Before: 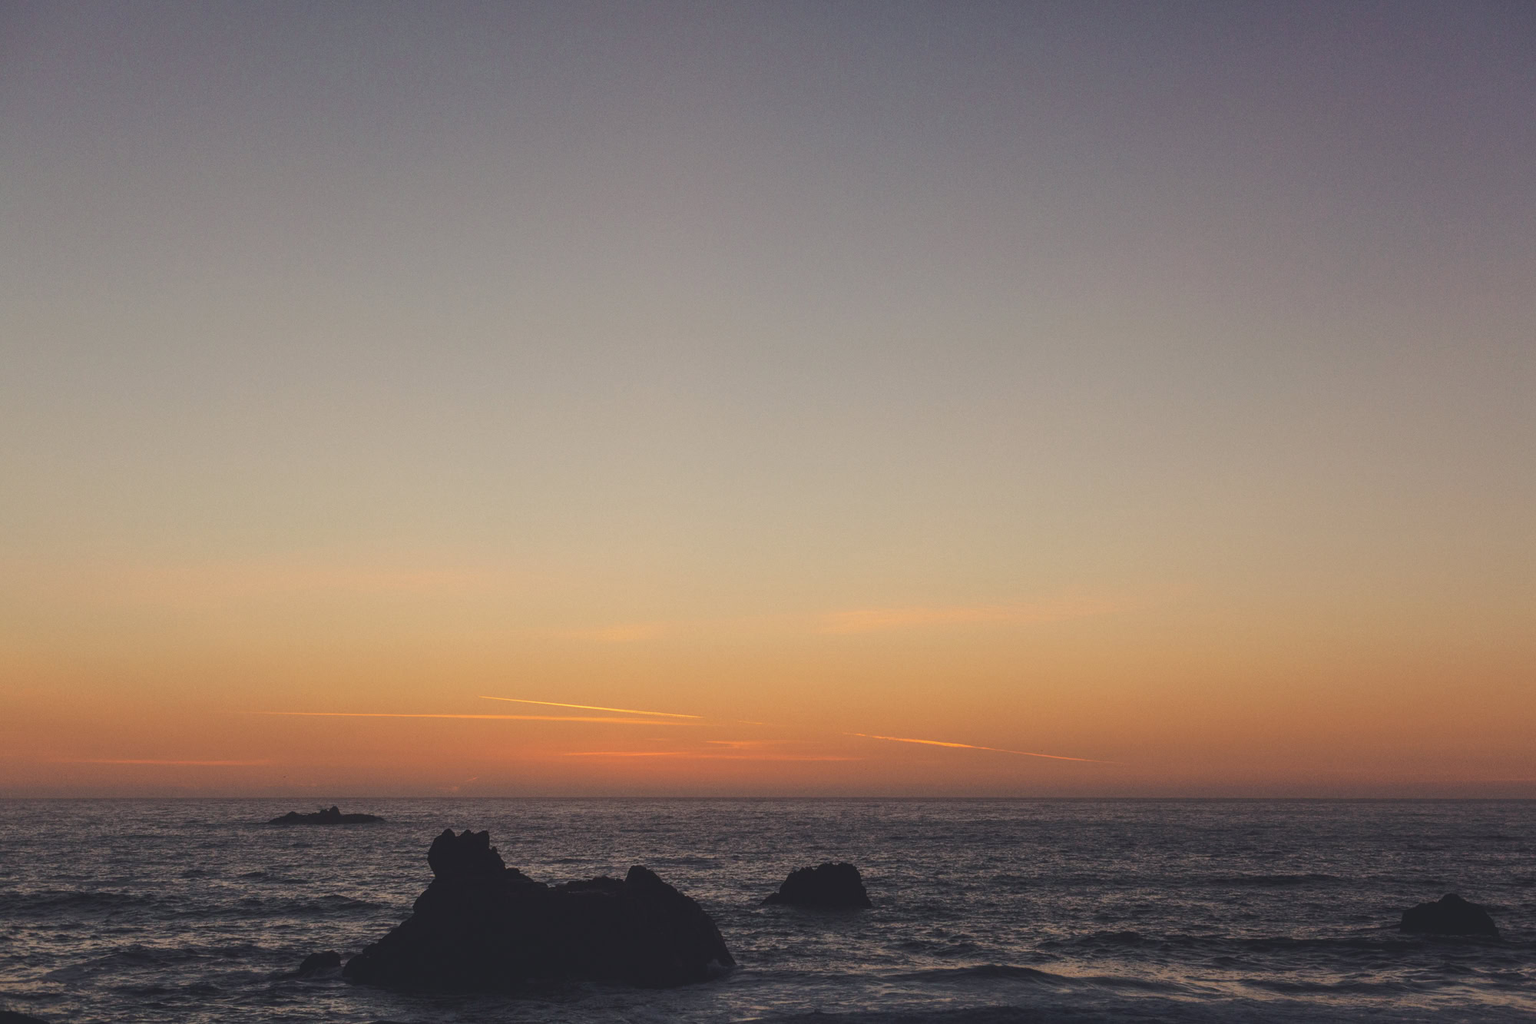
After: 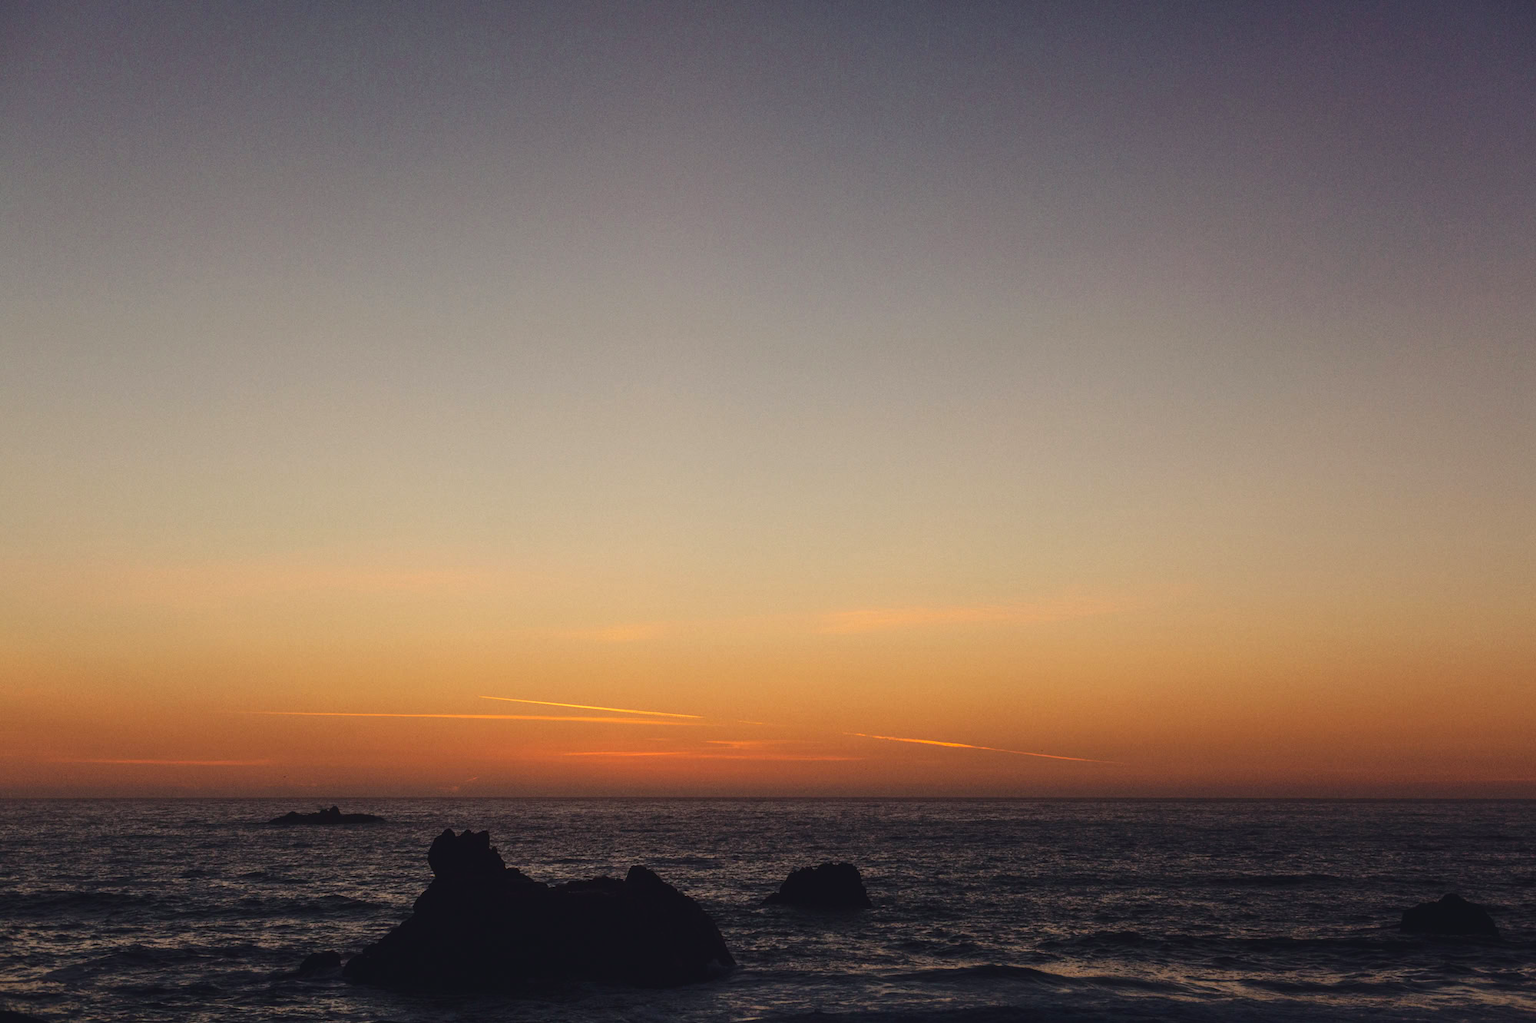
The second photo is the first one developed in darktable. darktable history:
contrast brightness saturation: contrast 0.187, brightness -0.105, saturation 0.212
